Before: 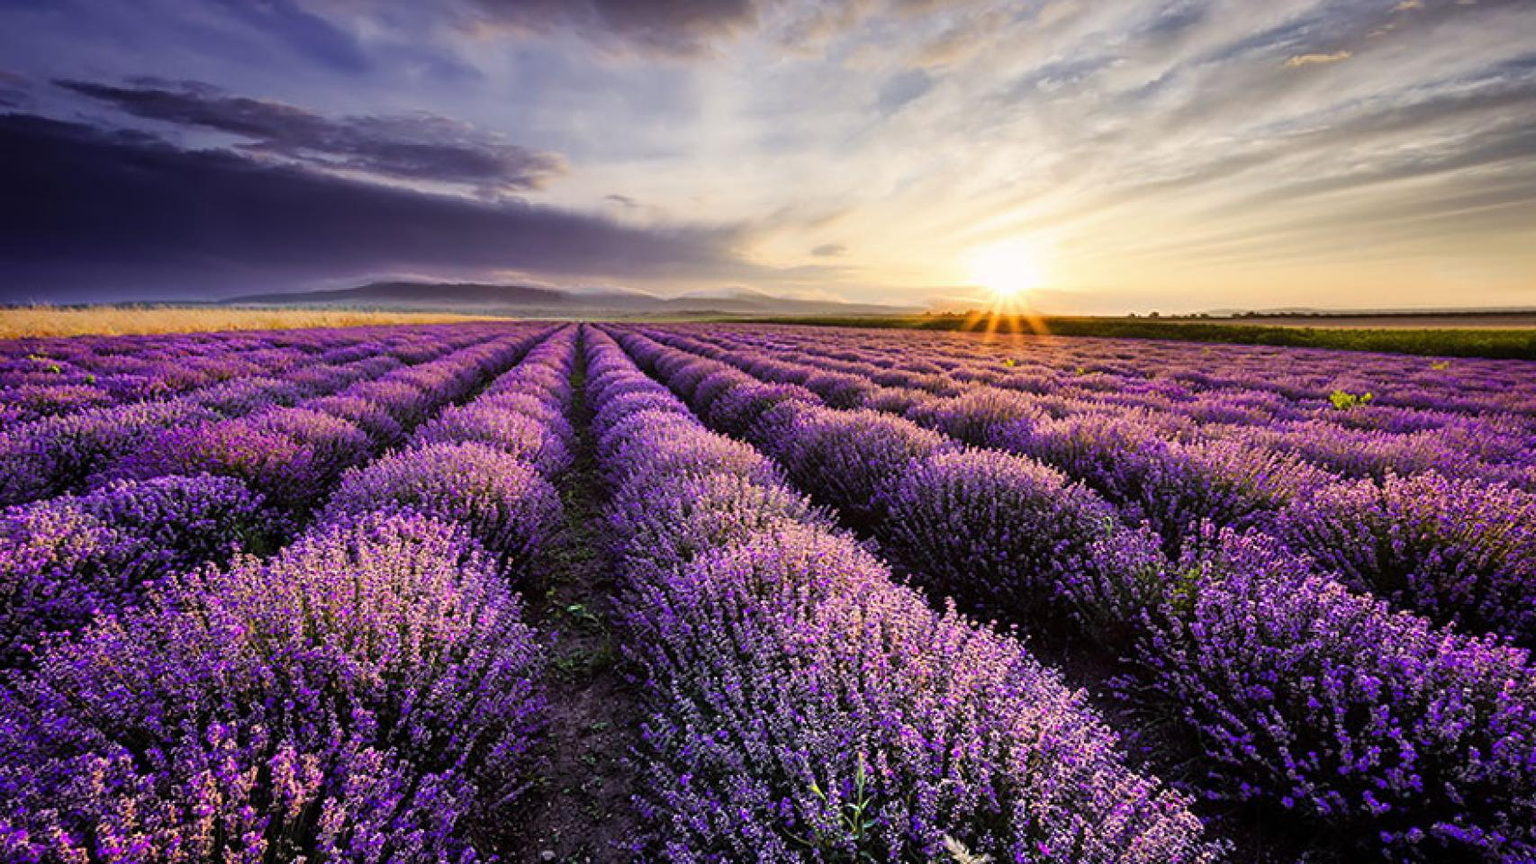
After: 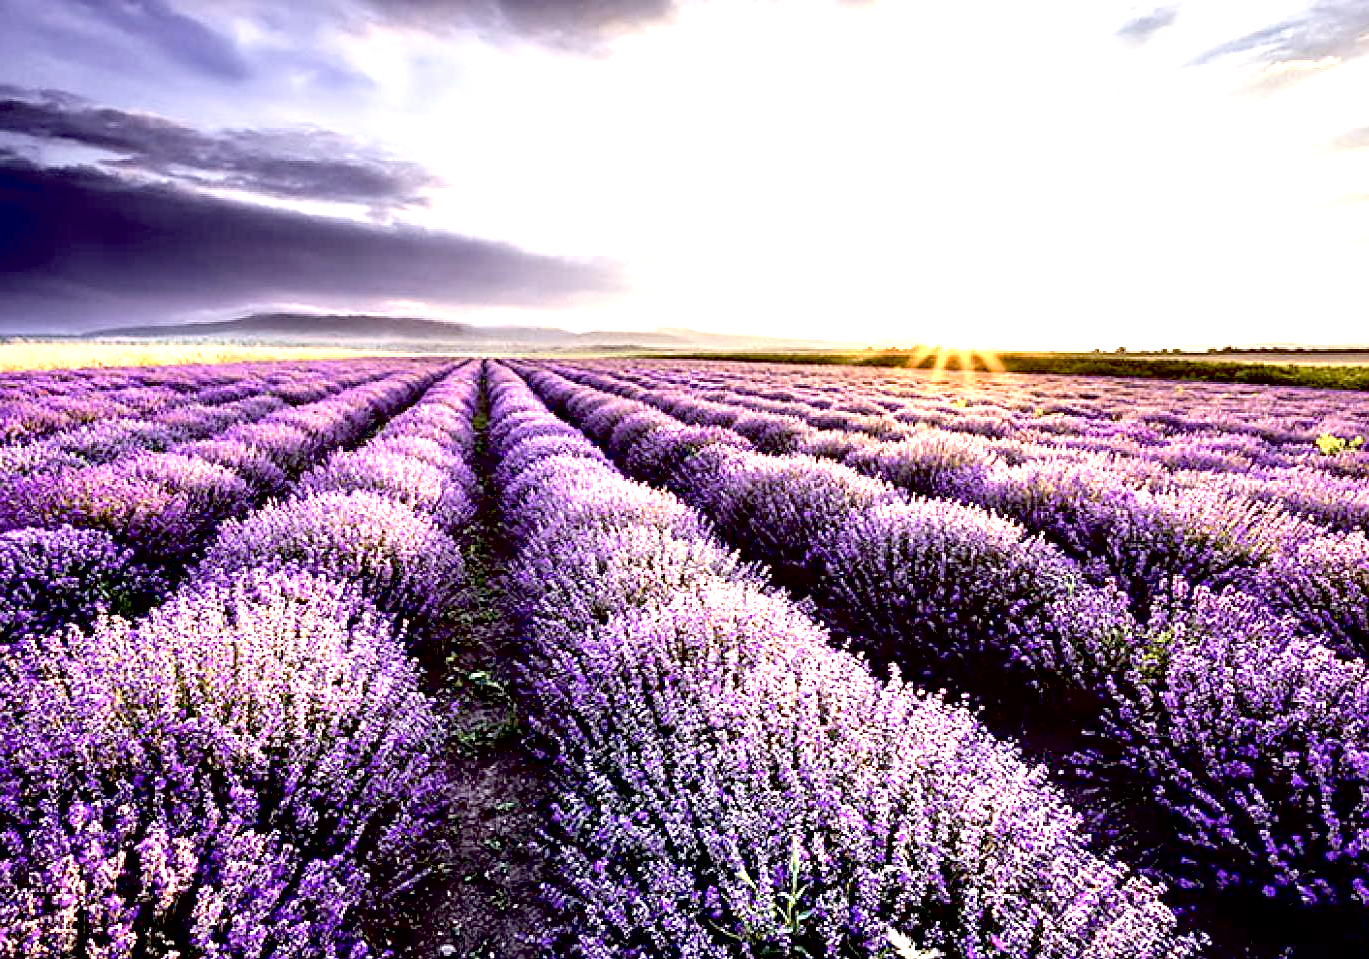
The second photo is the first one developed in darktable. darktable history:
sharpen: radius 1.006, threshold 0.977
contrast brightness saturation: contrast 0.098, saturation -0.352
exposure: black level correction 0.014, exposure 1.779 EV, compensate exposure bias true, compensate highlight preservation false
crop and rotate: left 9.496%, right 10.221%
